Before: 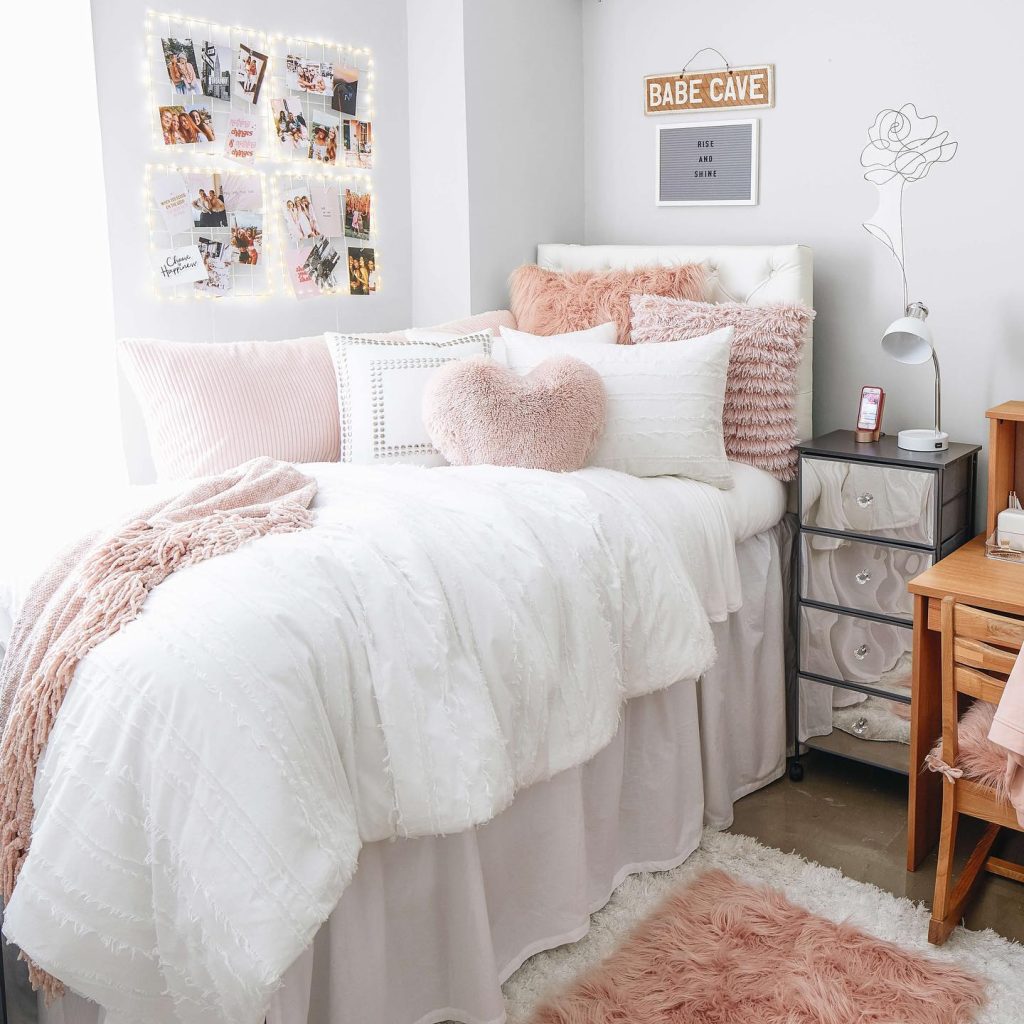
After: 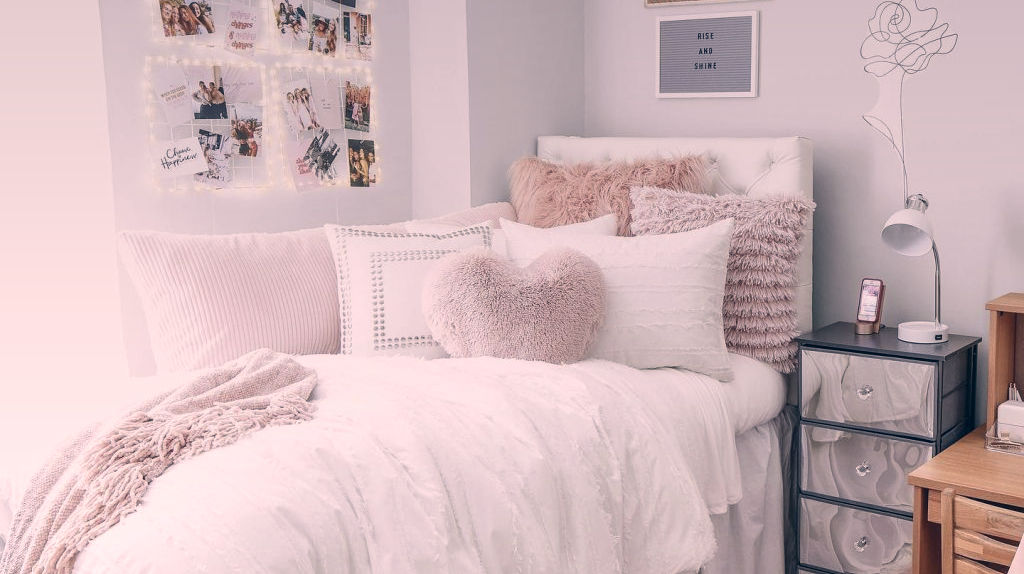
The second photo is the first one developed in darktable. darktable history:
contrast brightness saturation: saturation -0.17
graduated density: on, module defaults
color correction: highlights a* 14.46, highlights b* 5.85, shadows a* -5.53, shadows b* -15.24, saturation 0.85
crop and rotate: top 10.605%, bottom 33.274%
